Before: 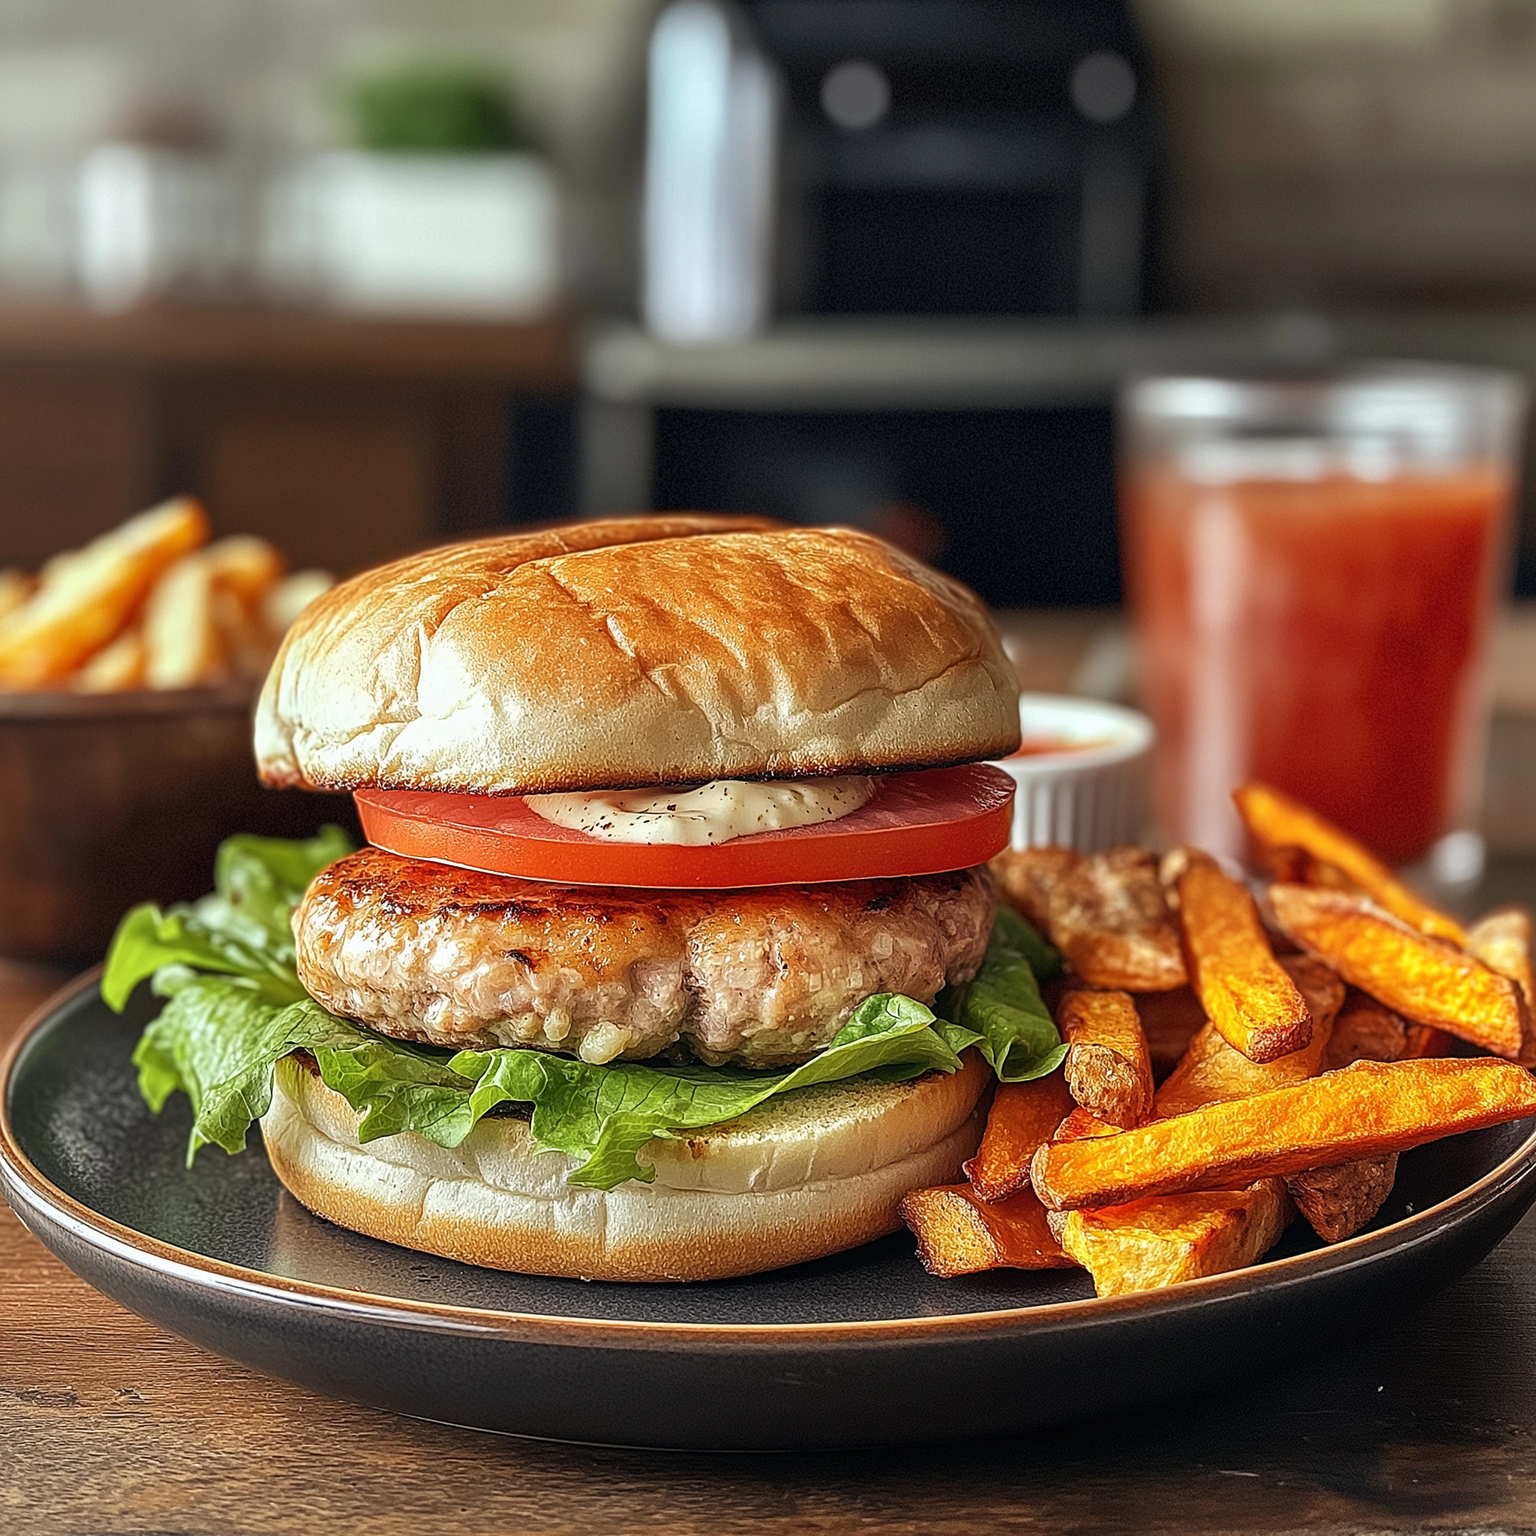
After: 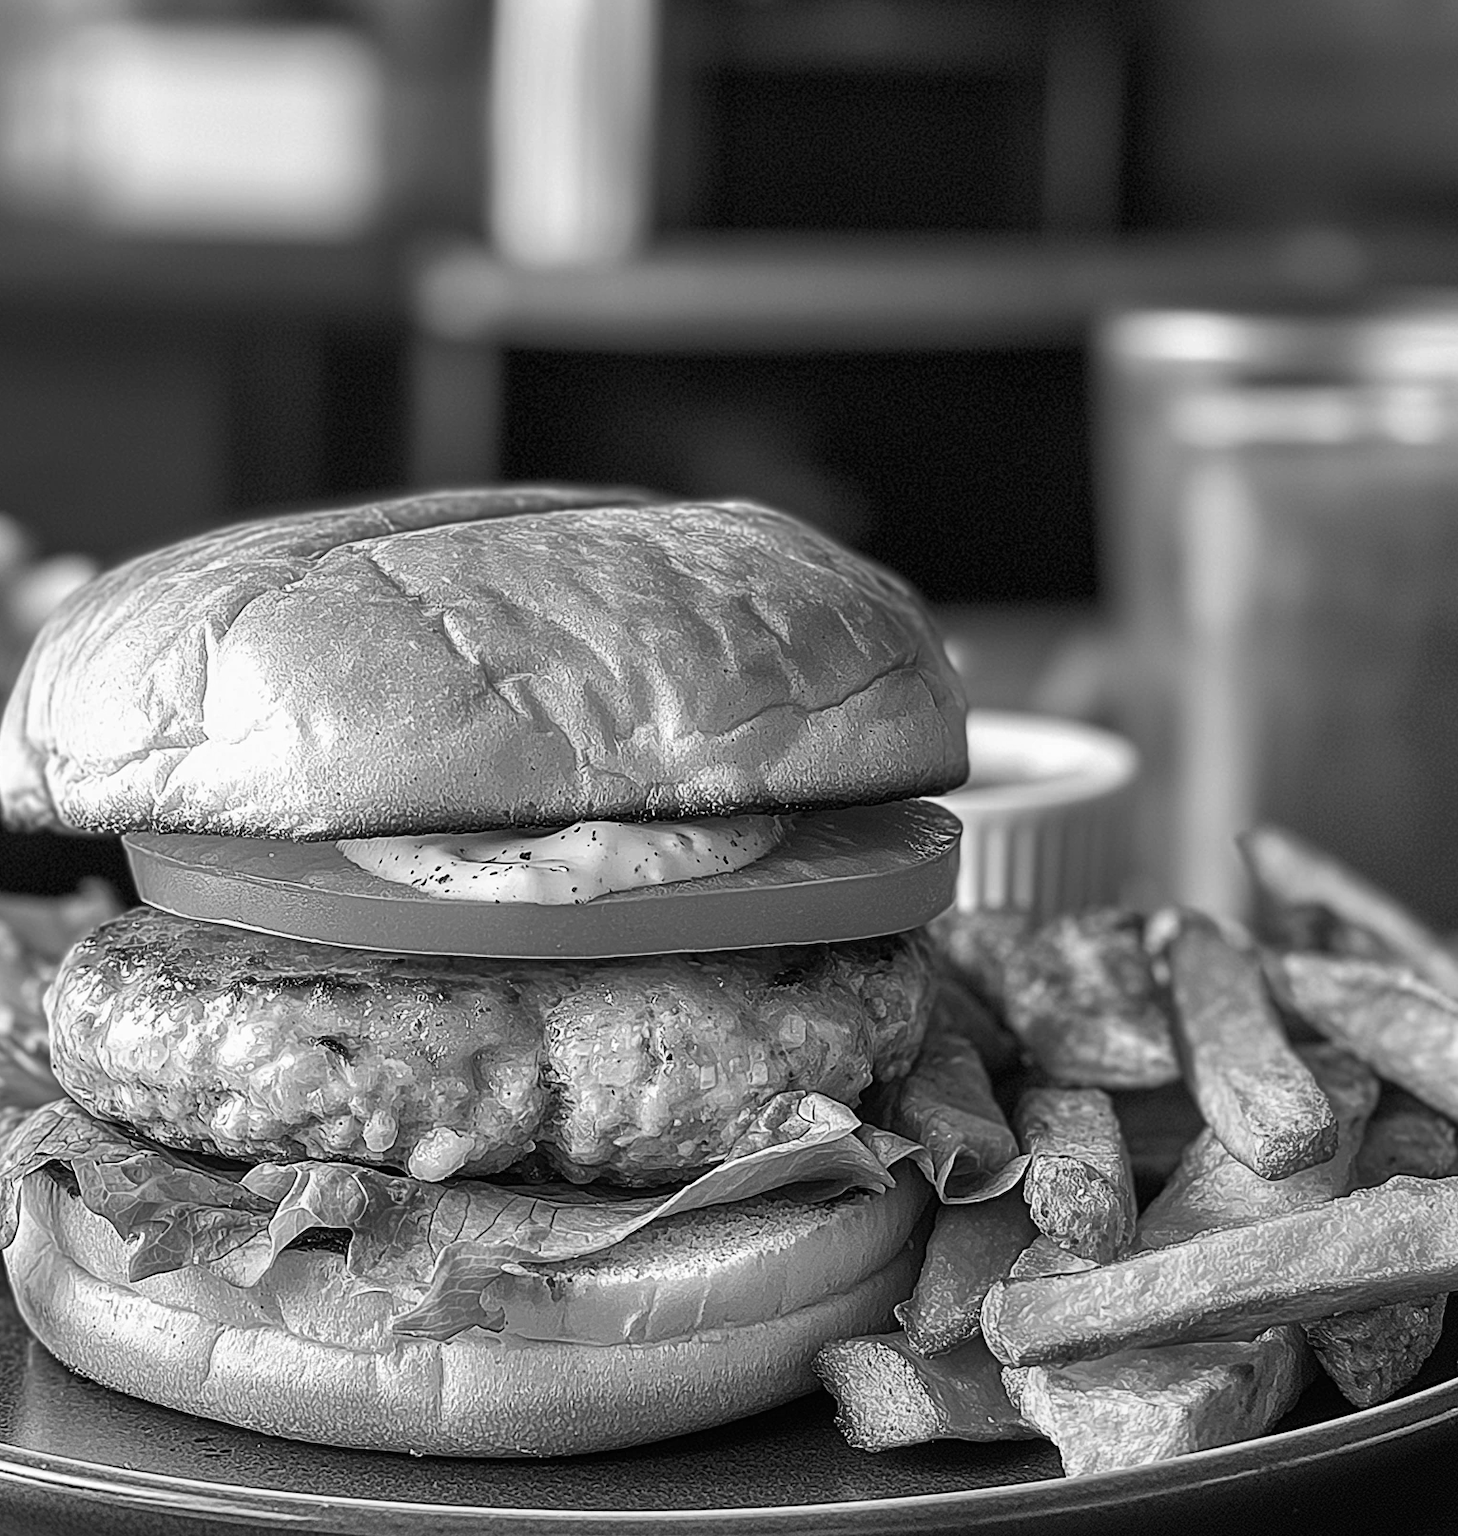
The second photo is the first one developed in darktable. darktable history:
crop: left 16.768%, top 8.653%, right 8.362%, bottom 12.485%
color calibration: illuminant as shot in camera, x 0.358, y 0.373, temperature 4628.91 K
monochrome: on, module defaults
